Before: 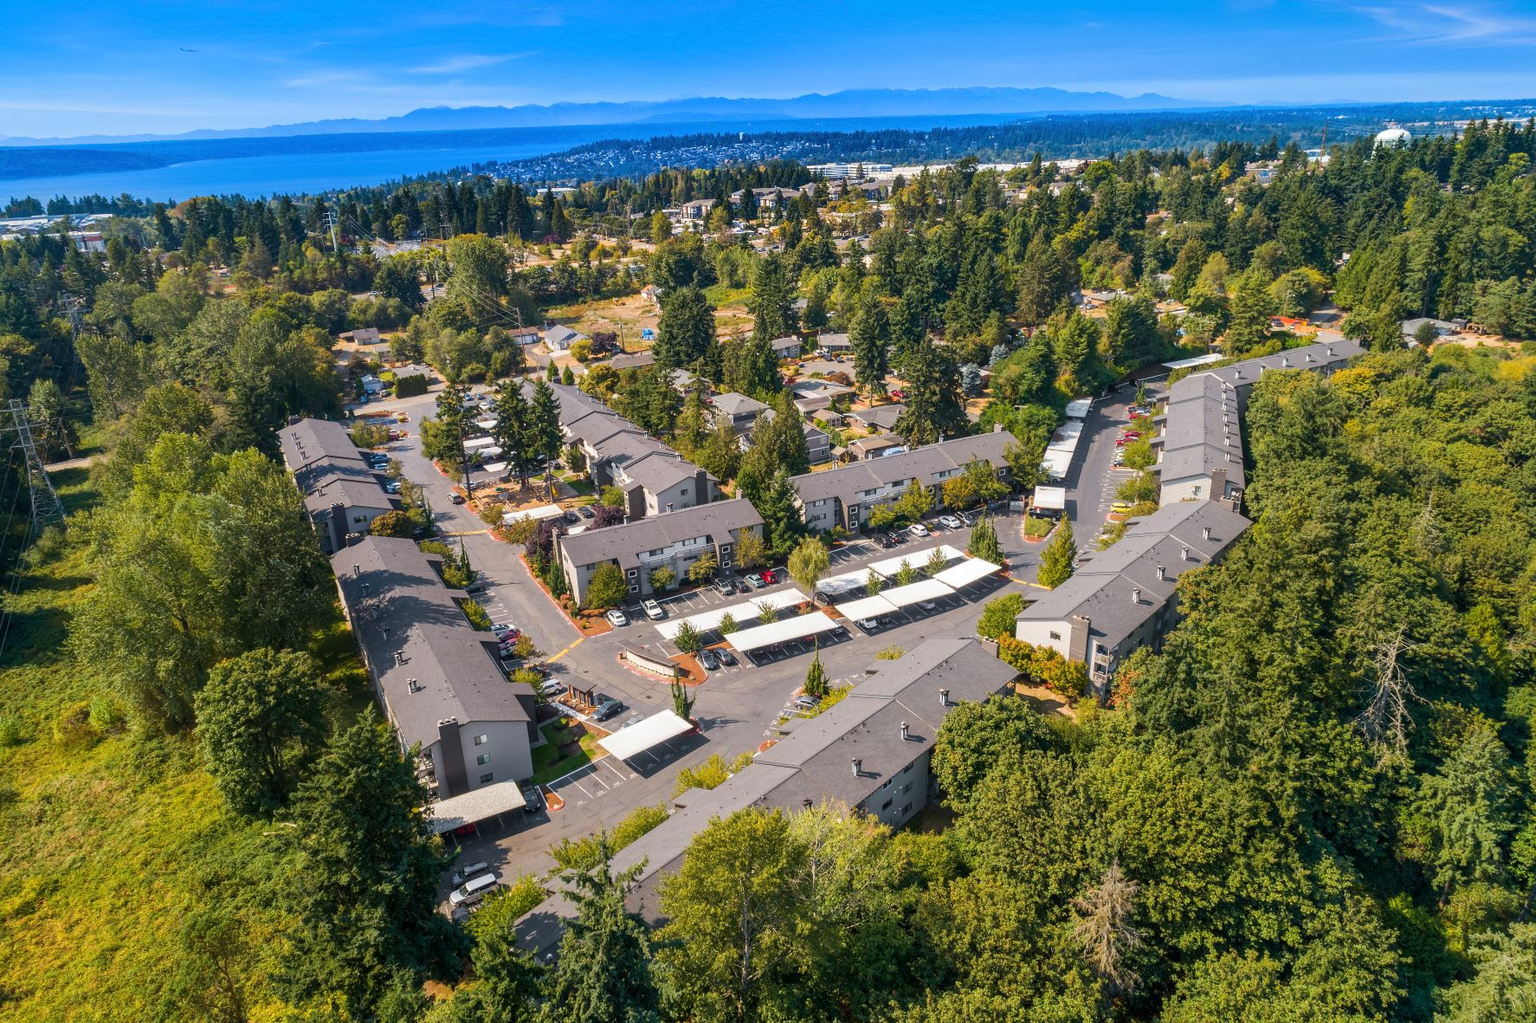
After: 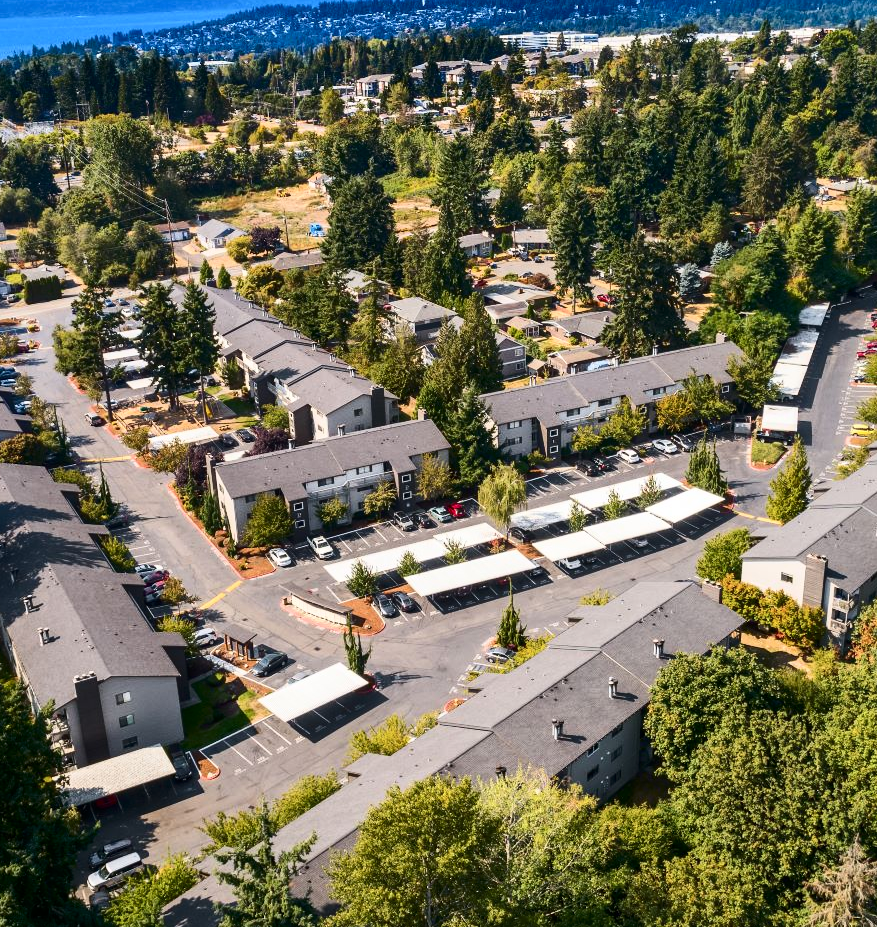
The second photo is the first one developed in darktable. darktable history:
crop and rotate: angle 0.02°, left 24.353%, top 13.219%, right 26.156%, bottom 8.224%
contrast brightness saturation: contrast 0.28
